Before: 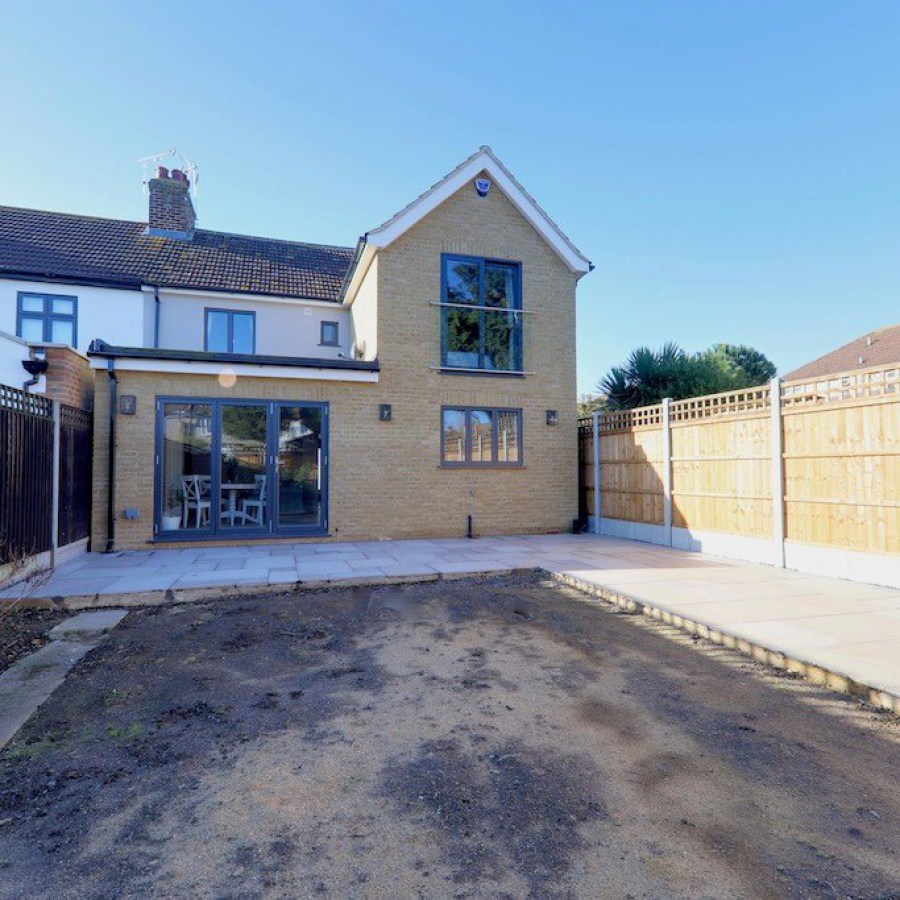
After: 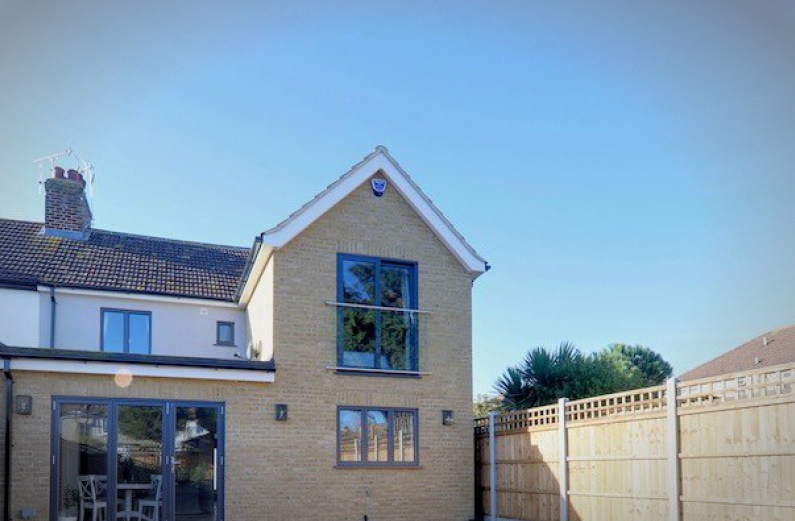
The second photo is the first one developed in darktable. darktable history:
vignetting: fall-off start 78.82%, center (-0.033, -0.038), width/height ratio 1.328
crop and rotate: left 11.615%, bottom 42.065%
